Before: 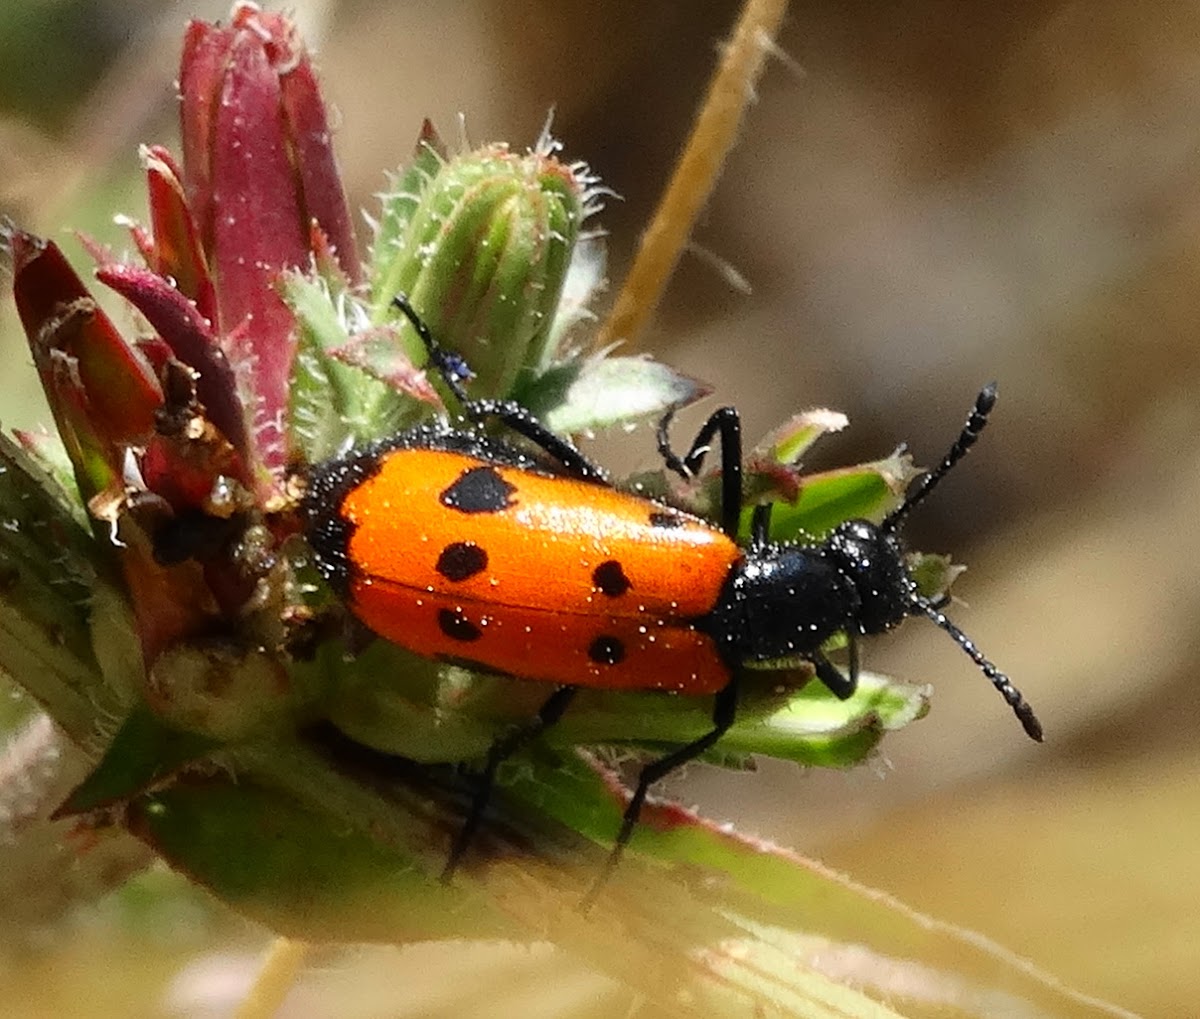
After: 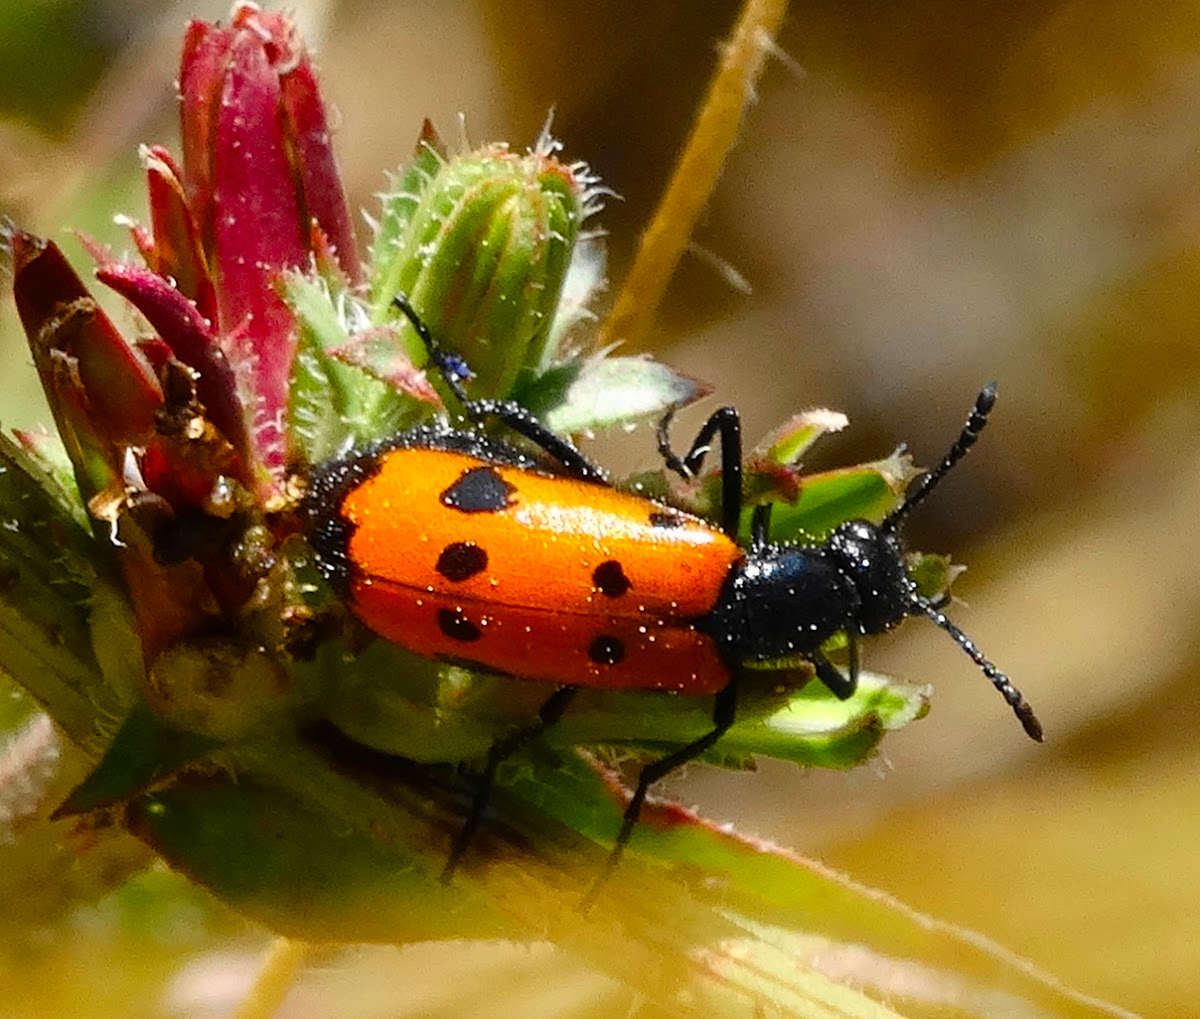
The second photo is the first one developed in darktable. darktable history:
color balance rgb: perceptual saturation grading › global saturation 20%, perceptual saturation grading › highlights -25.066%, perceptual saturation grading › shadows 23.902%, global vibrance 39.281%
